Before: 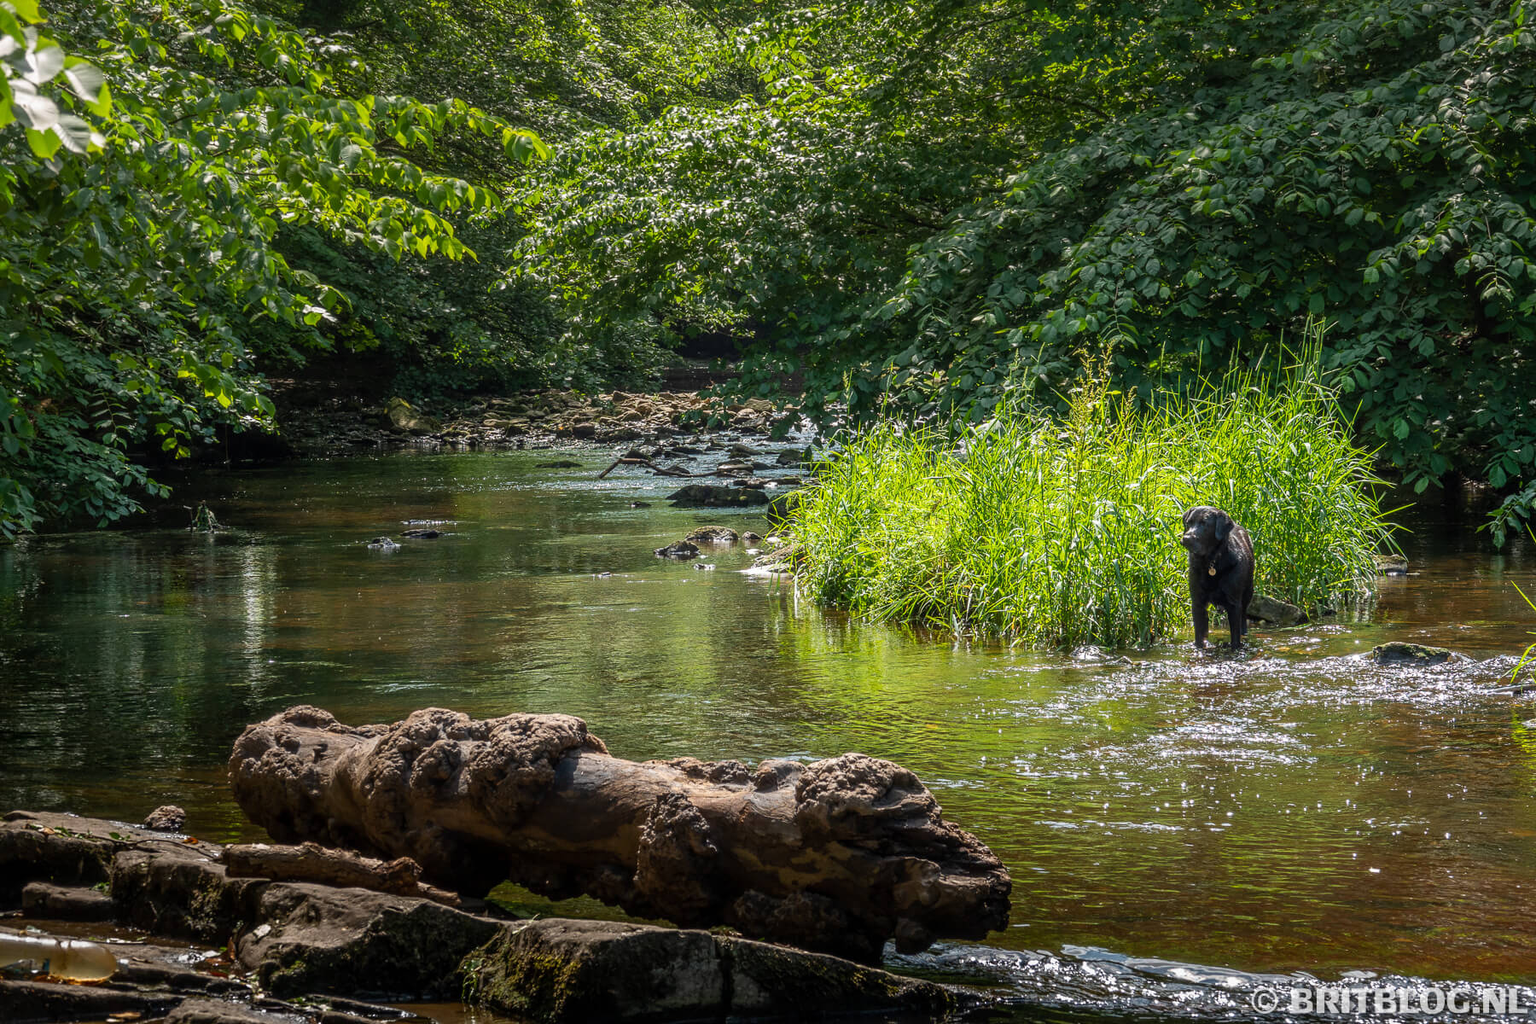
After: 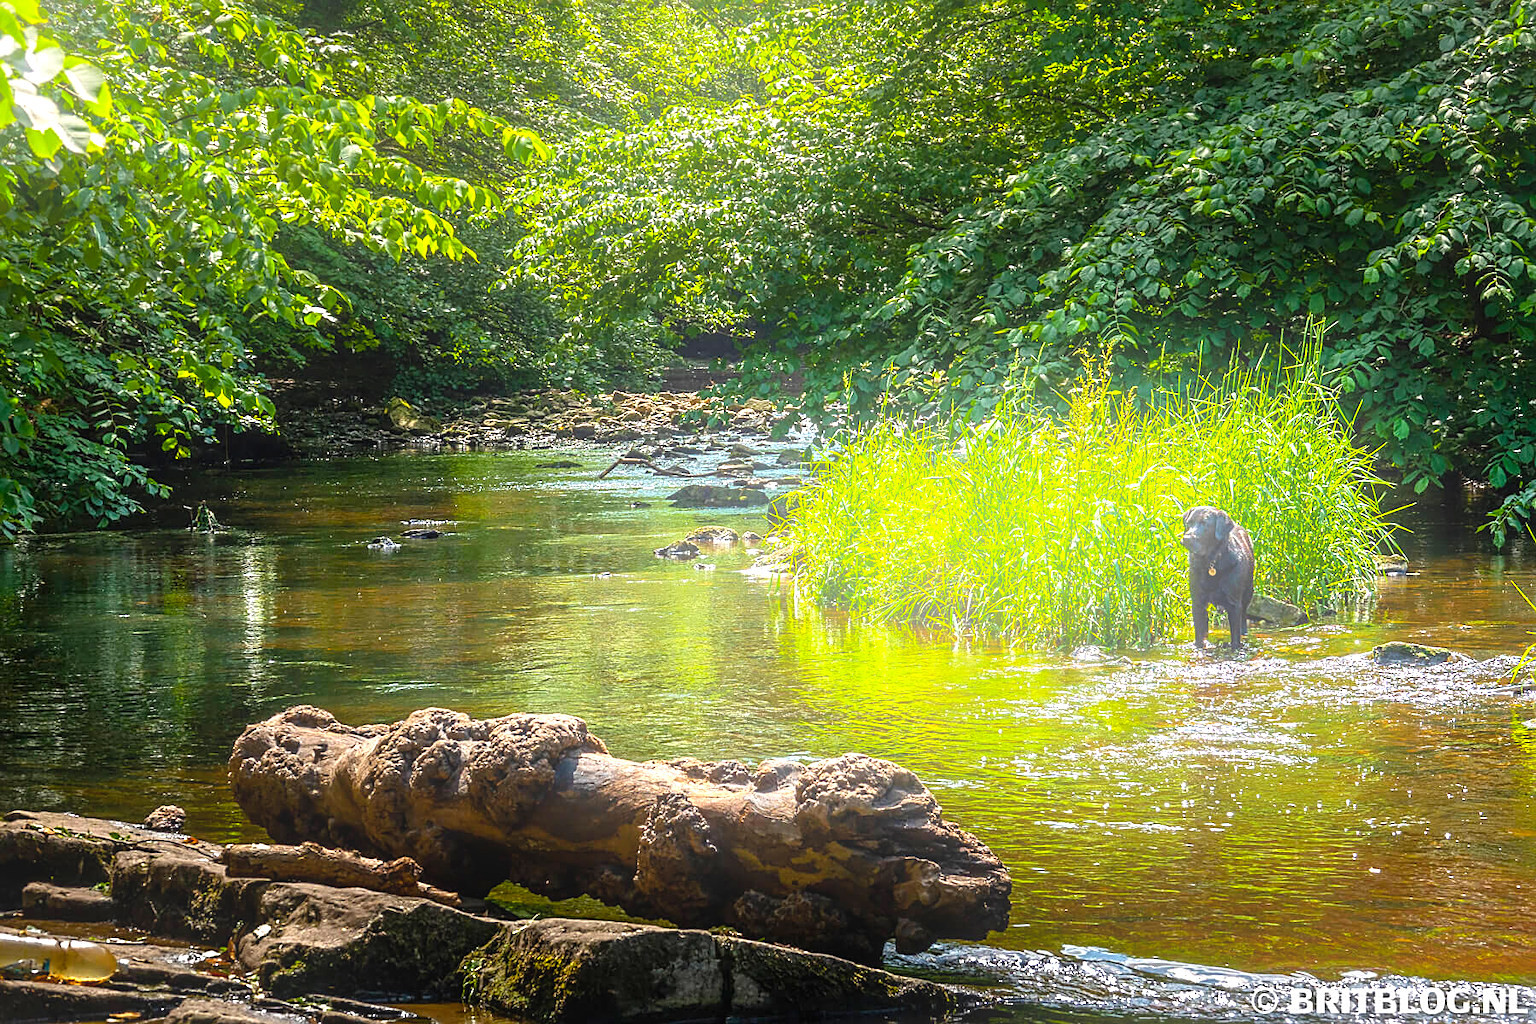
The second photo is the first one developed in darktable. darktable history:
rotate and perspective: automatic cropping off
exposure: exposure 1 EV, compensate highlight preservation false
sharpen: on, module defaults
color balance rgb: perceptual saturation grading › global saturation 25%, global vibrance 20%
bloom: on, module defaults
